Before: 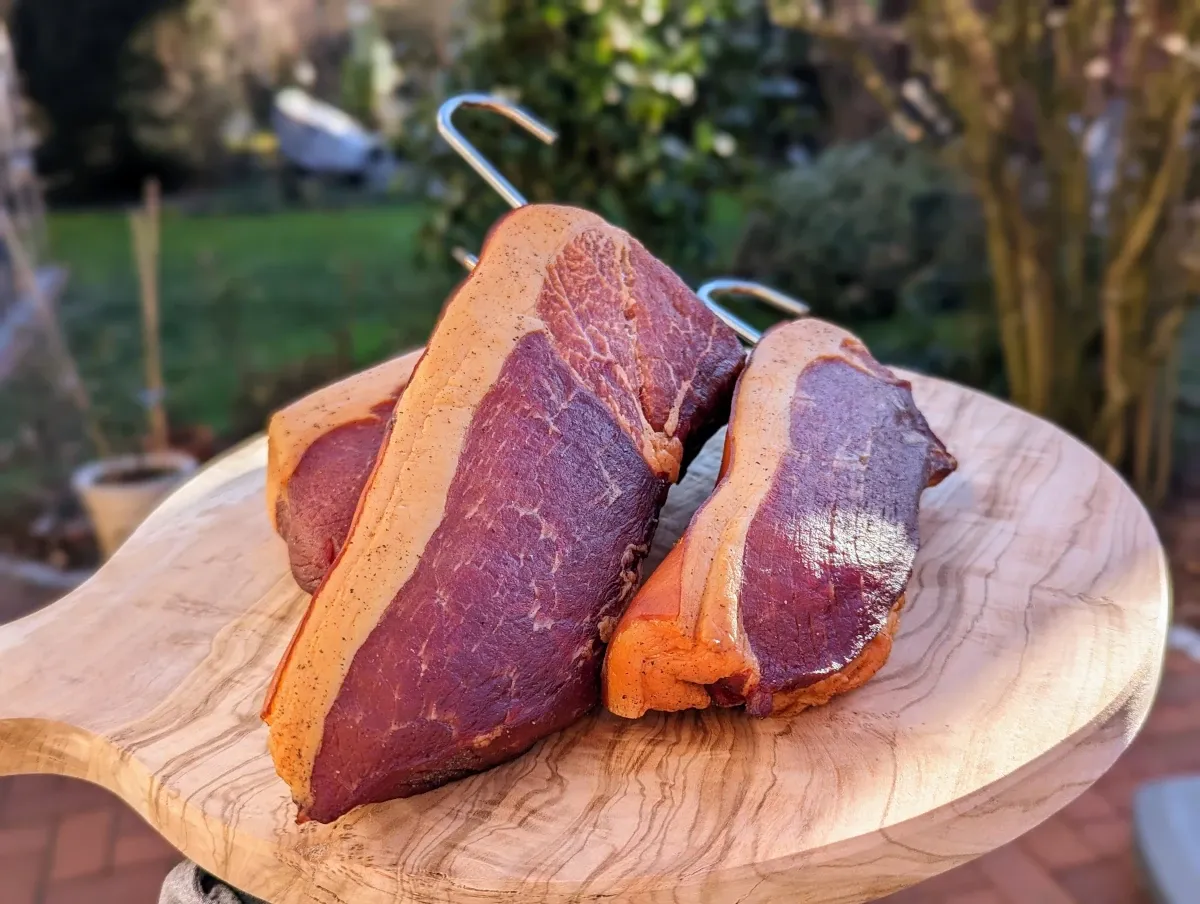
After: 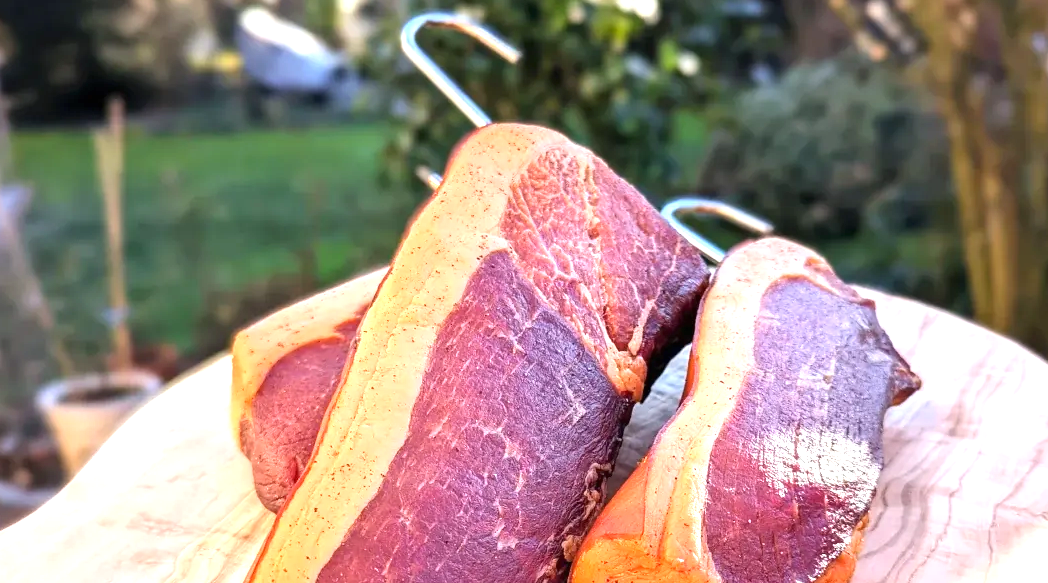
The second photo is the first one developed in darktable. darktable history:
crop: left 3.015%, top 8.969%, right 9.647%, bottom 26.457%
exposure: black level correction 0, exposure 1.1 EV, compensate exposure bias true, compensate highlight preservation false
